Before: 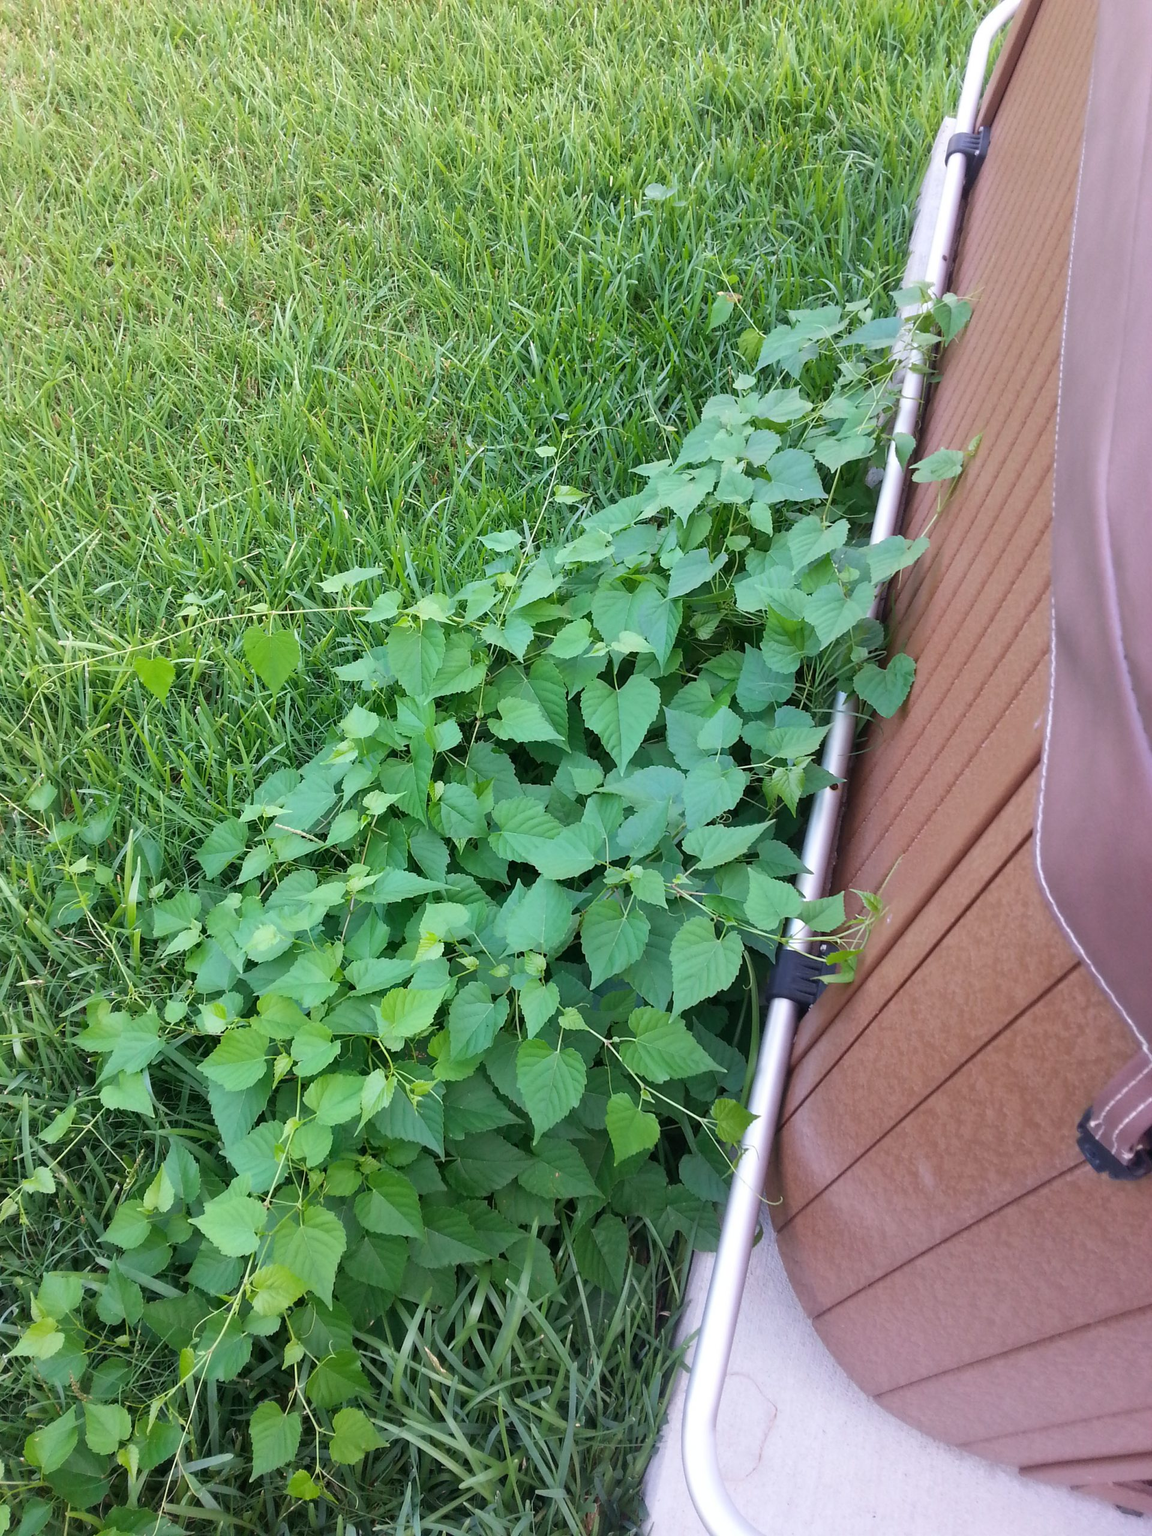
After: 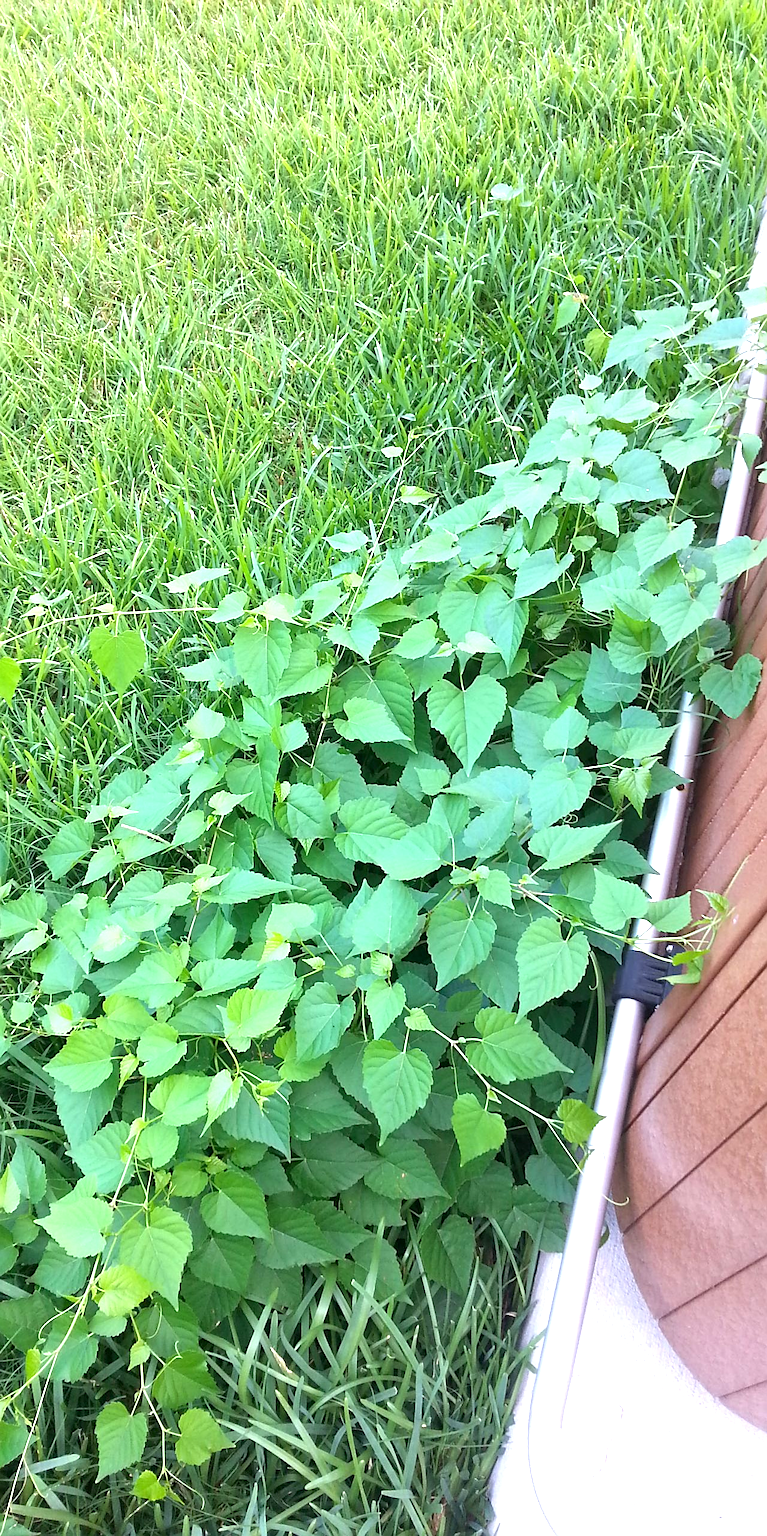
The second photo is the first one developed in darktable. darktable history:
sharpen: on, module defaults
exposure: black level correction 0.001, exposure 0.955 EV, compensate exposure bias true, compensate highlight preservation false
white balance: red 0.978, blue 0.999
crop and rotate: left 13.409%, right 19.924%
